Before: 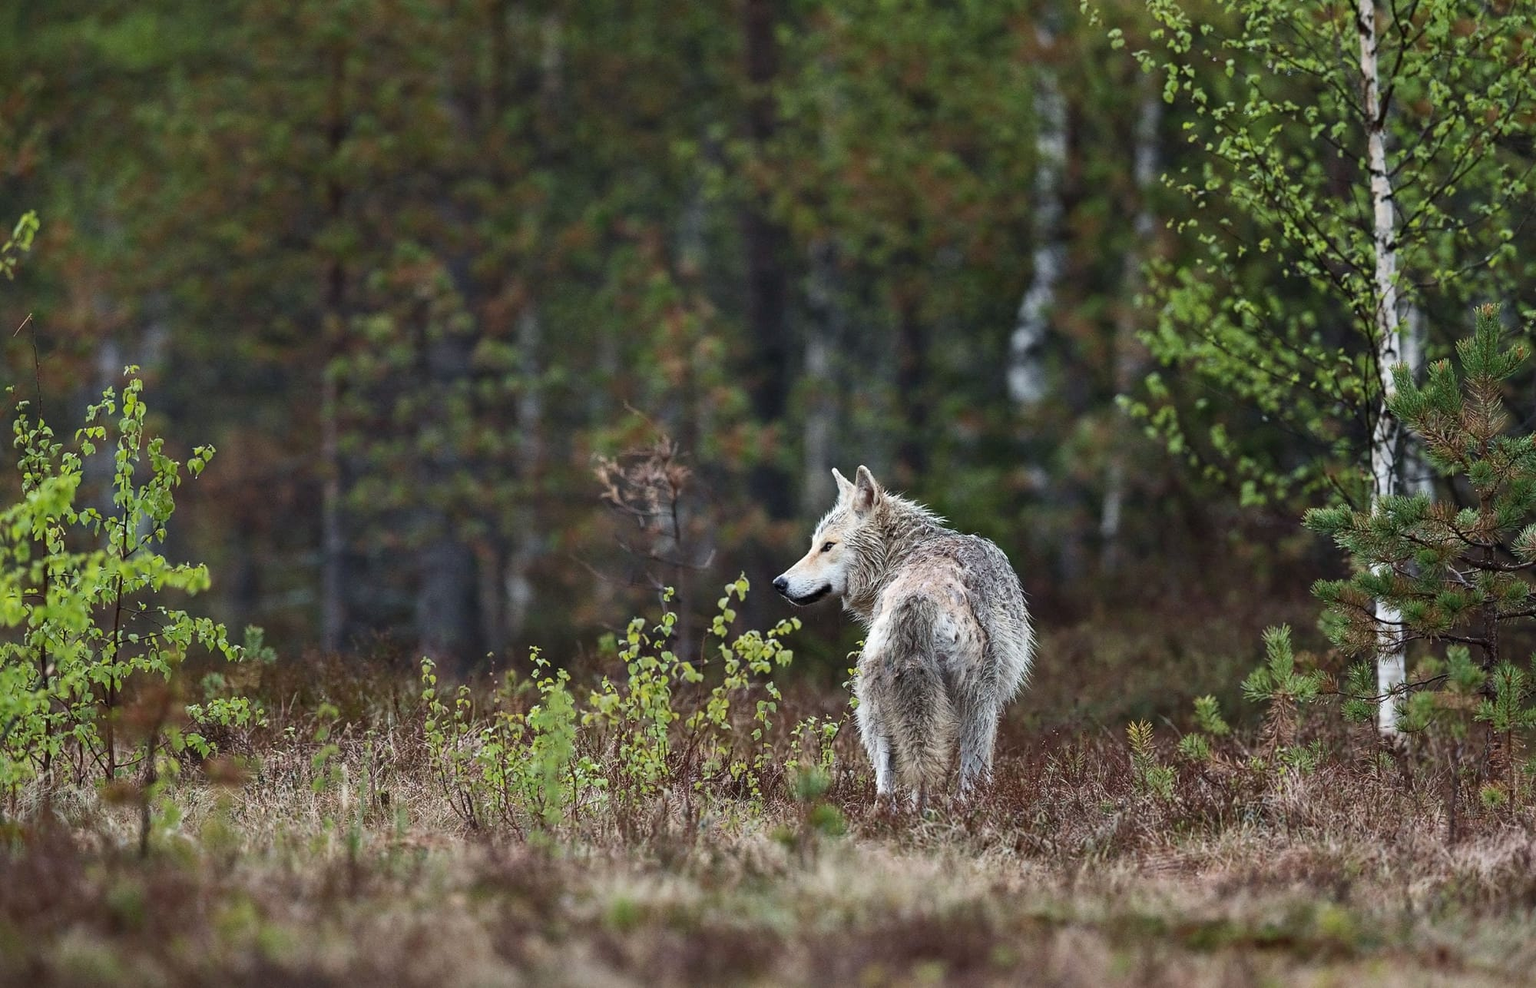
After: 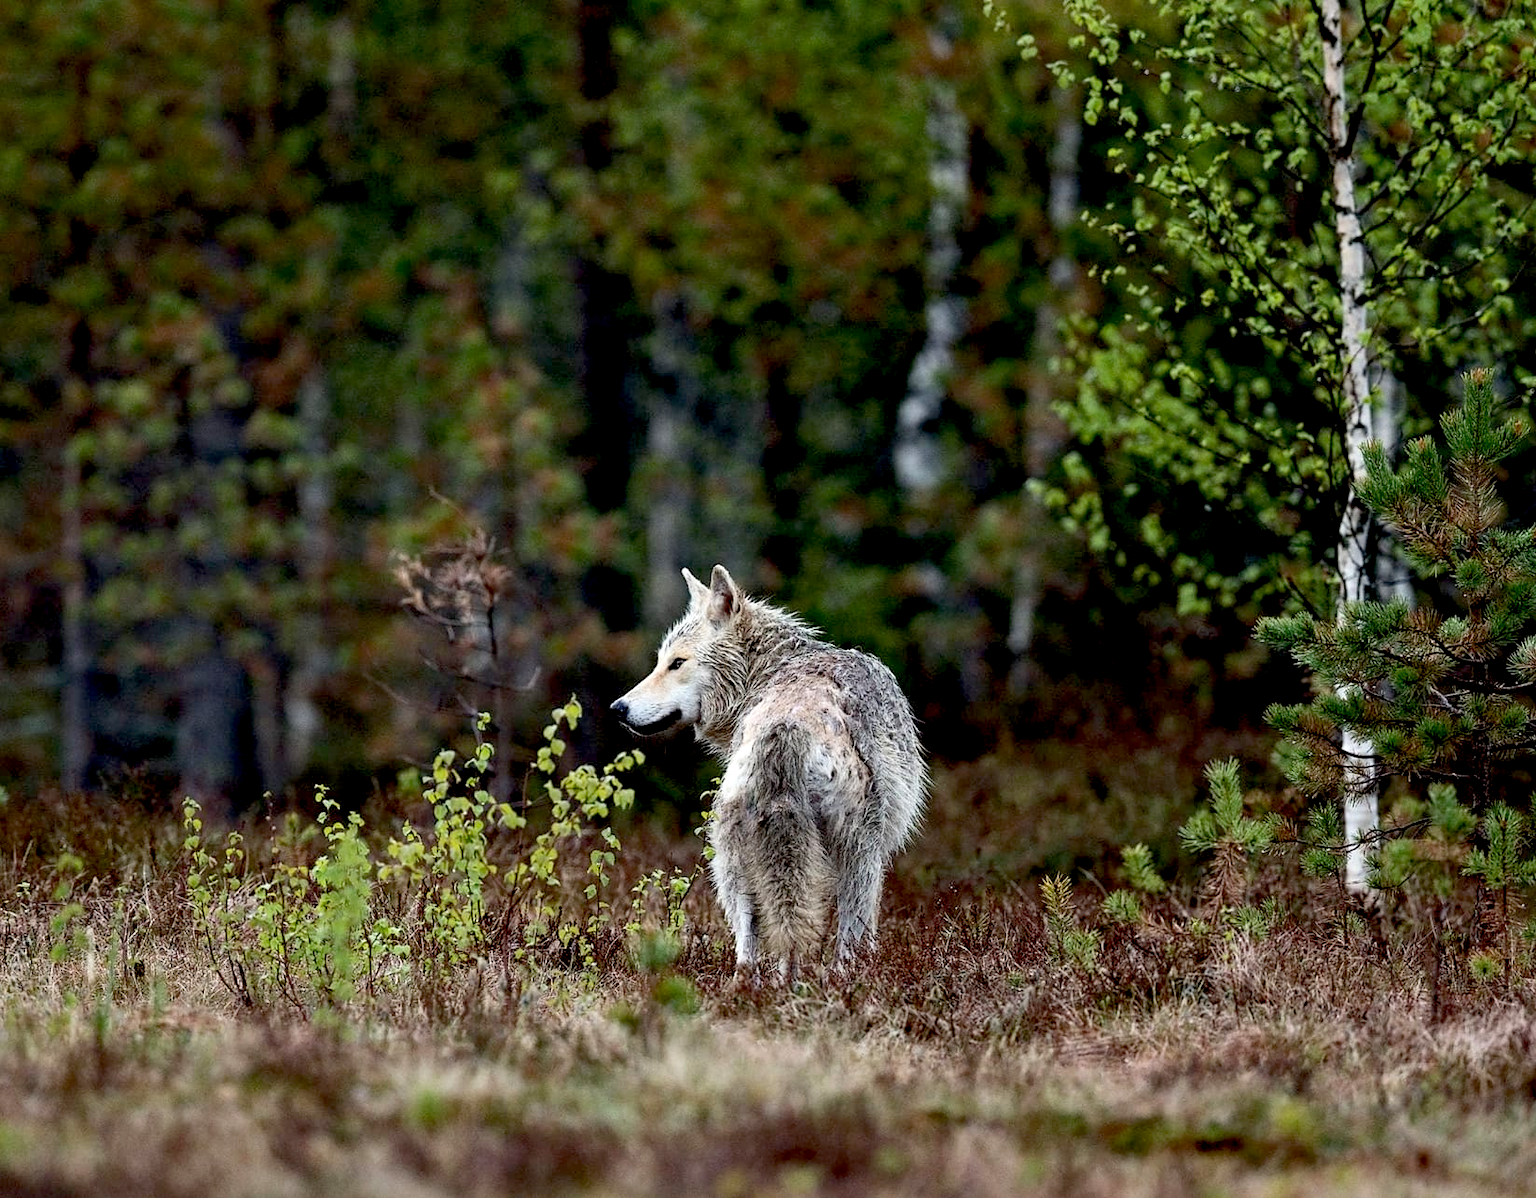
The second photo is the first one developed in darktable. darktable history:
exposure: black level correction 0.026, exposure 0.186 EV, compensate highlight preservation false
crop: left 17.643%, bottom 0.05%
